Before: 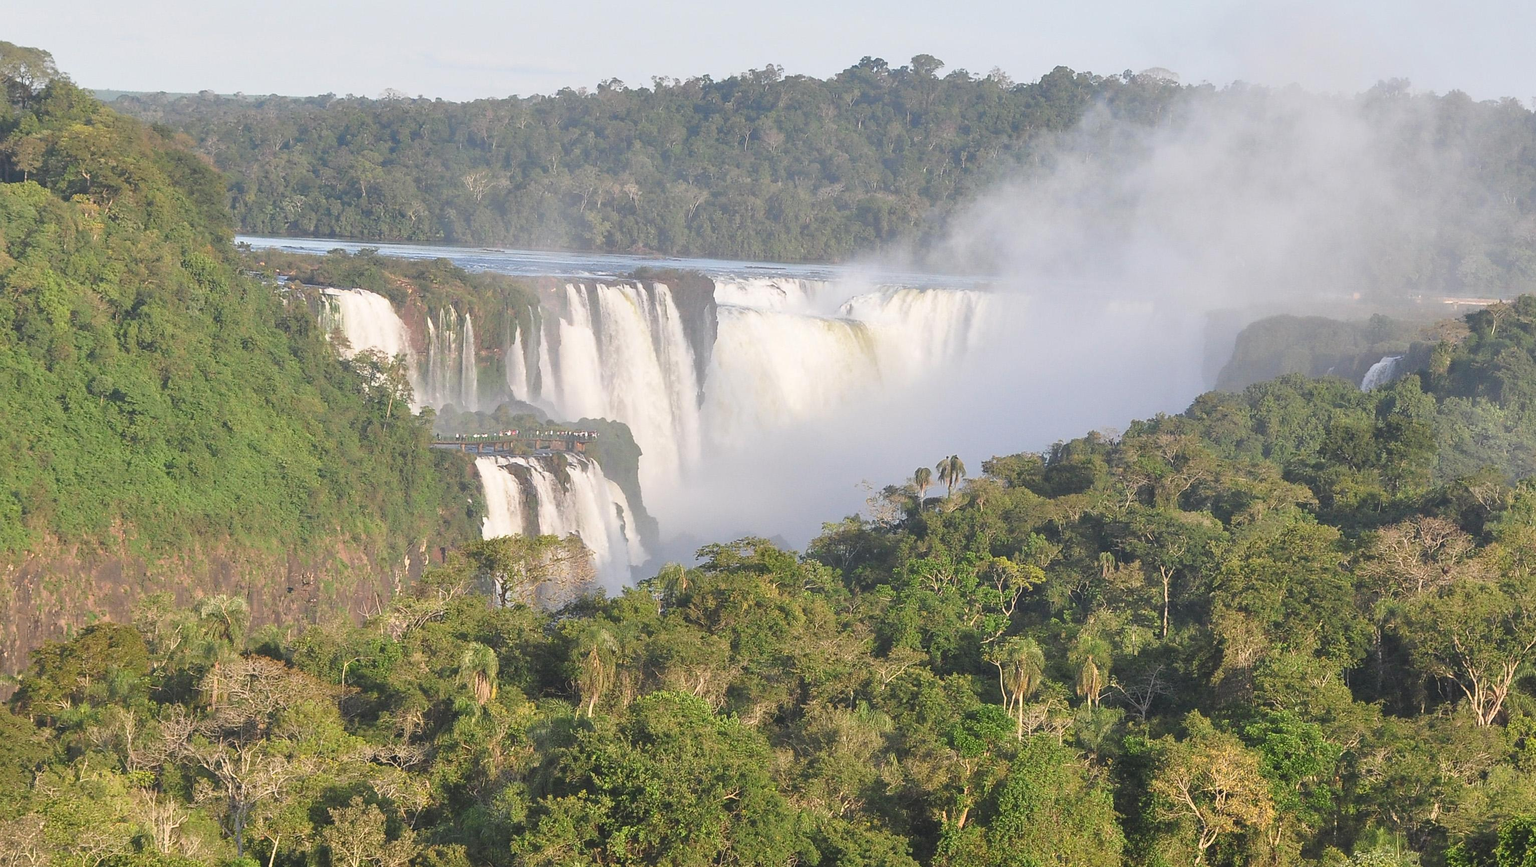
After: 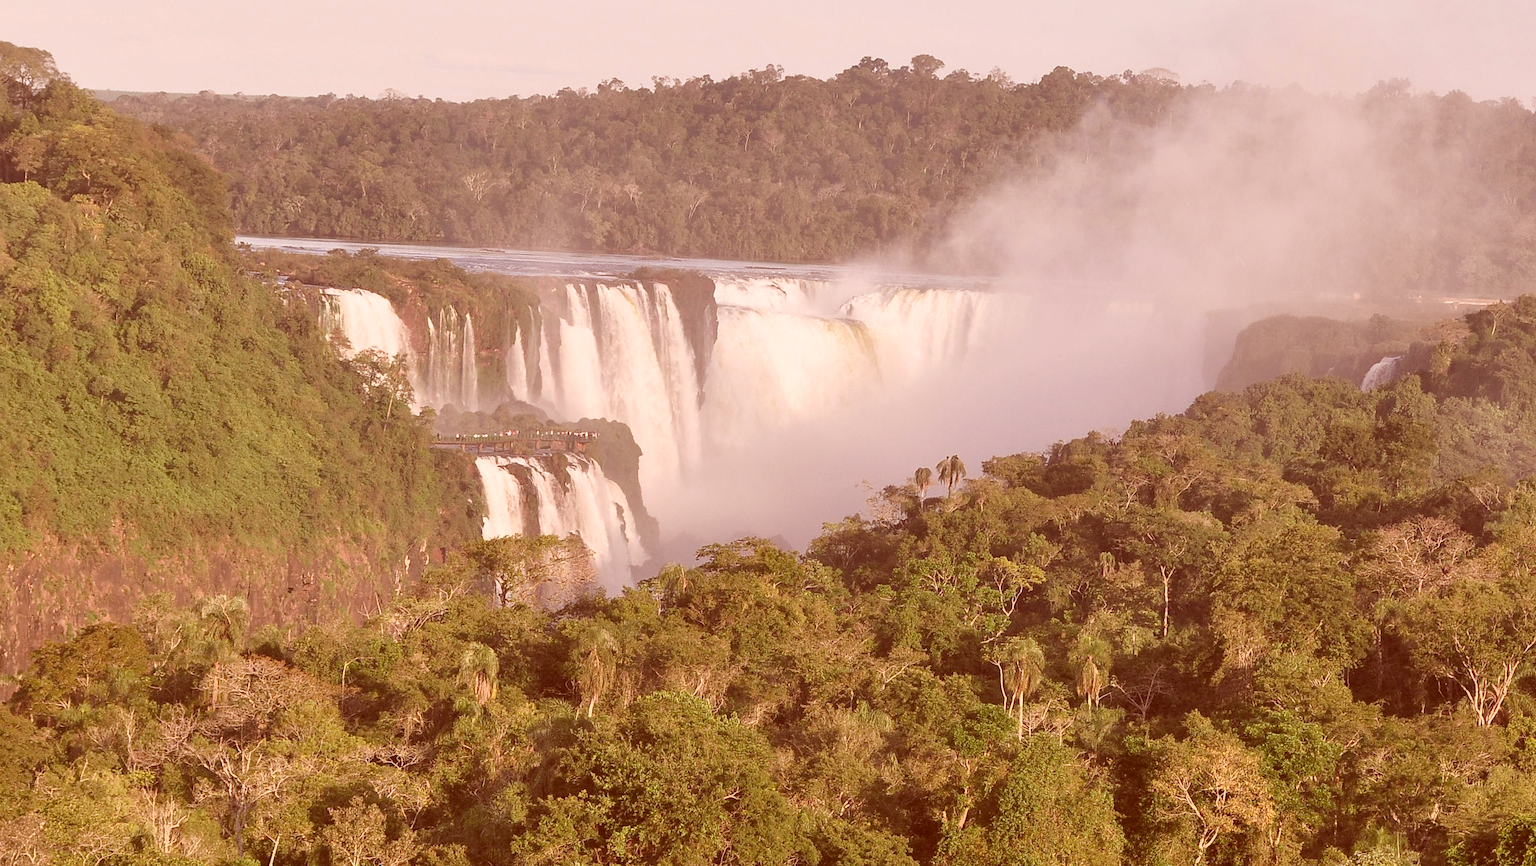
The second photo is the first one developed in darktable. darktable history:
color correction: highlights a* 9.03, highlights b* 8.71, shadows a* 40, shadows b* 40, saturation 0.8
color balance: mode lift, gamma, gain (sRGB)
